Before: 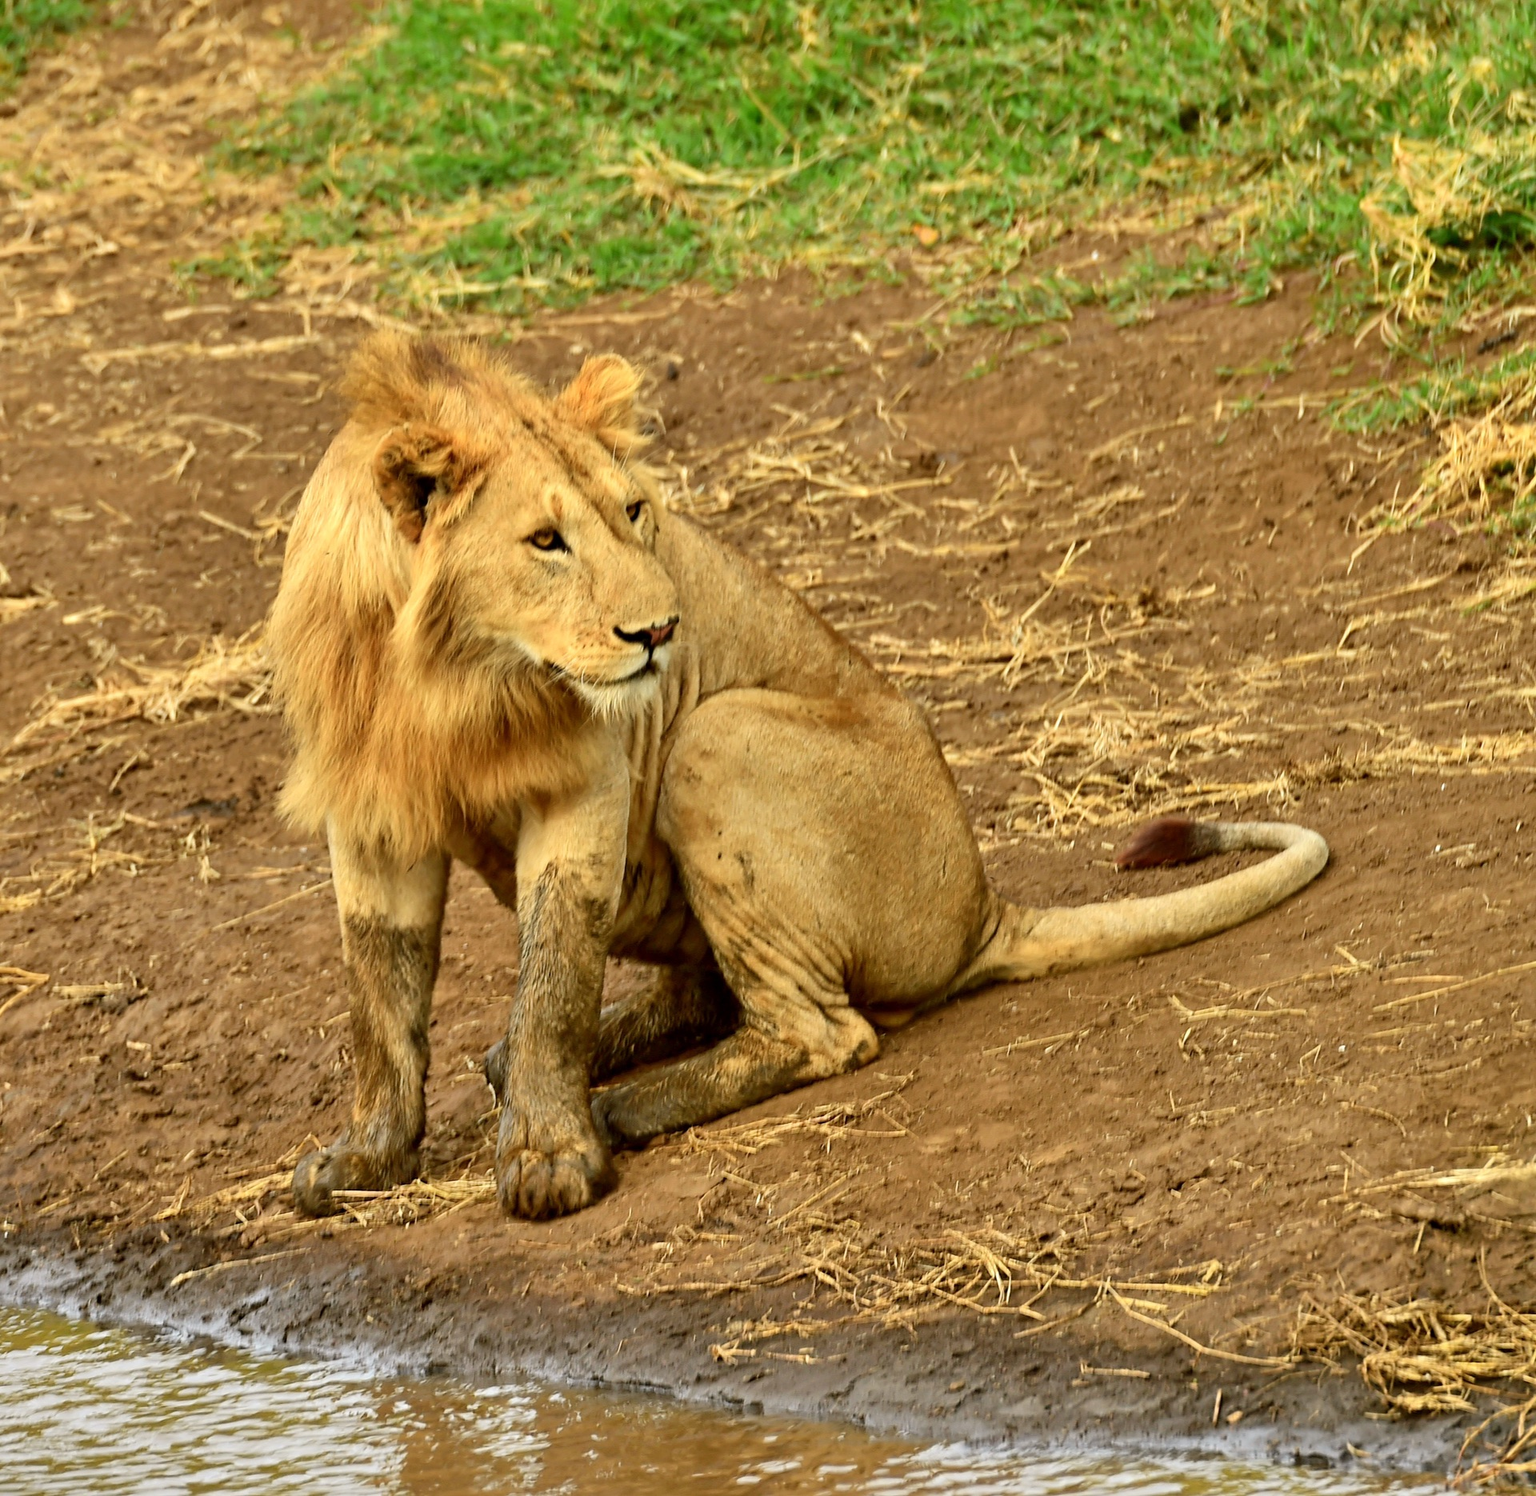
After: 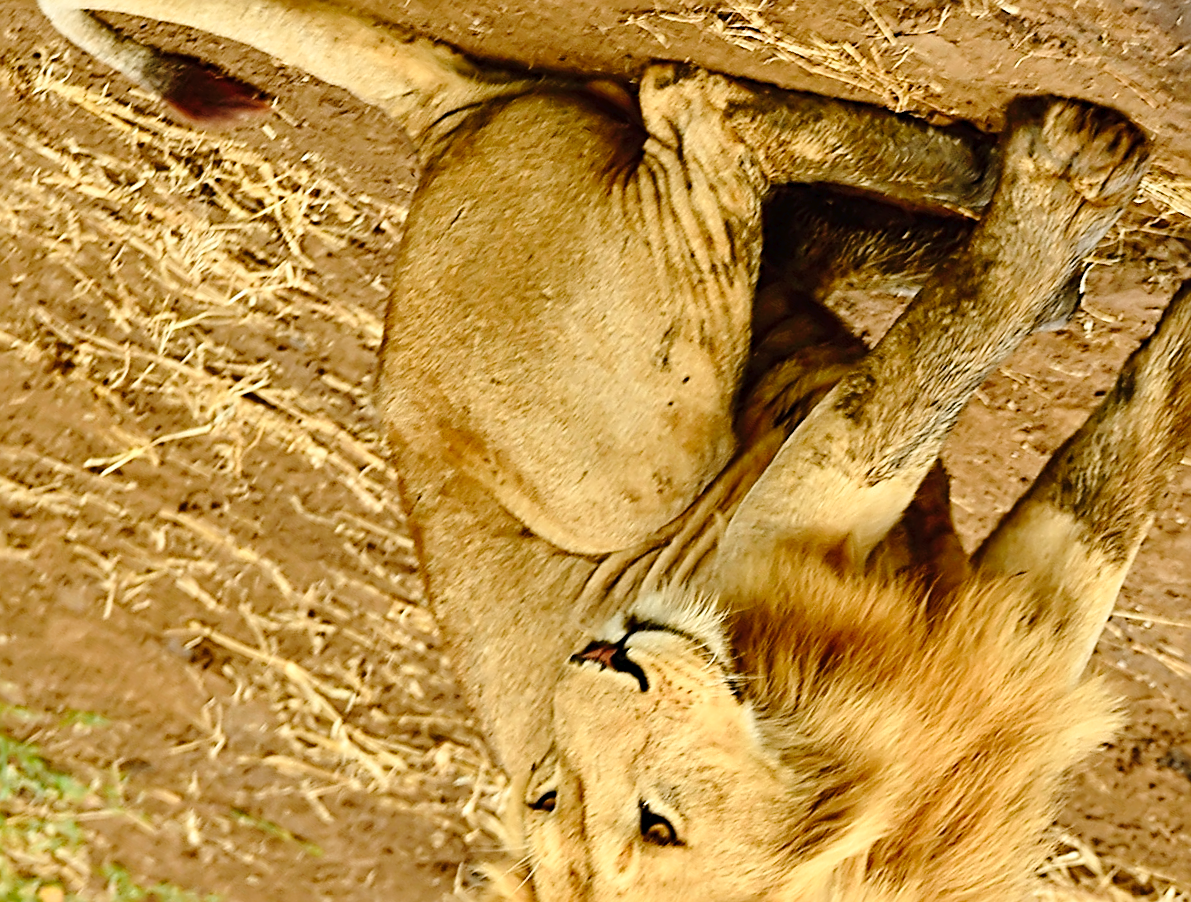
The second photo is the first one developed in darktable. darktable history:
sharpen: radius 2.797, amount 0.725
tone curve: curves: ch0 [(0, 0) (0.003, 0.015) (0.011, 0.019) (0.025, 0.027) (0.044, 0.041) (0.069, 0.055) (0.1, 0.079) (0.136, 0.099) (0.177, 0.149) (0.224, 0.216) (0.277, 0.292) (0.335, 0.383) (0.399, 0.474) (0.468, 0.556) (0.543, 0.632) (0.623, 0.711) (0.709, 0.789) (0.801, 0.871) (0.898, 0.944) (1, 1)], preserve colors none
crop and rotate: angle 147.74°, left 9.16%, top 15.628%, right 4.382%, bottom 17.137%
